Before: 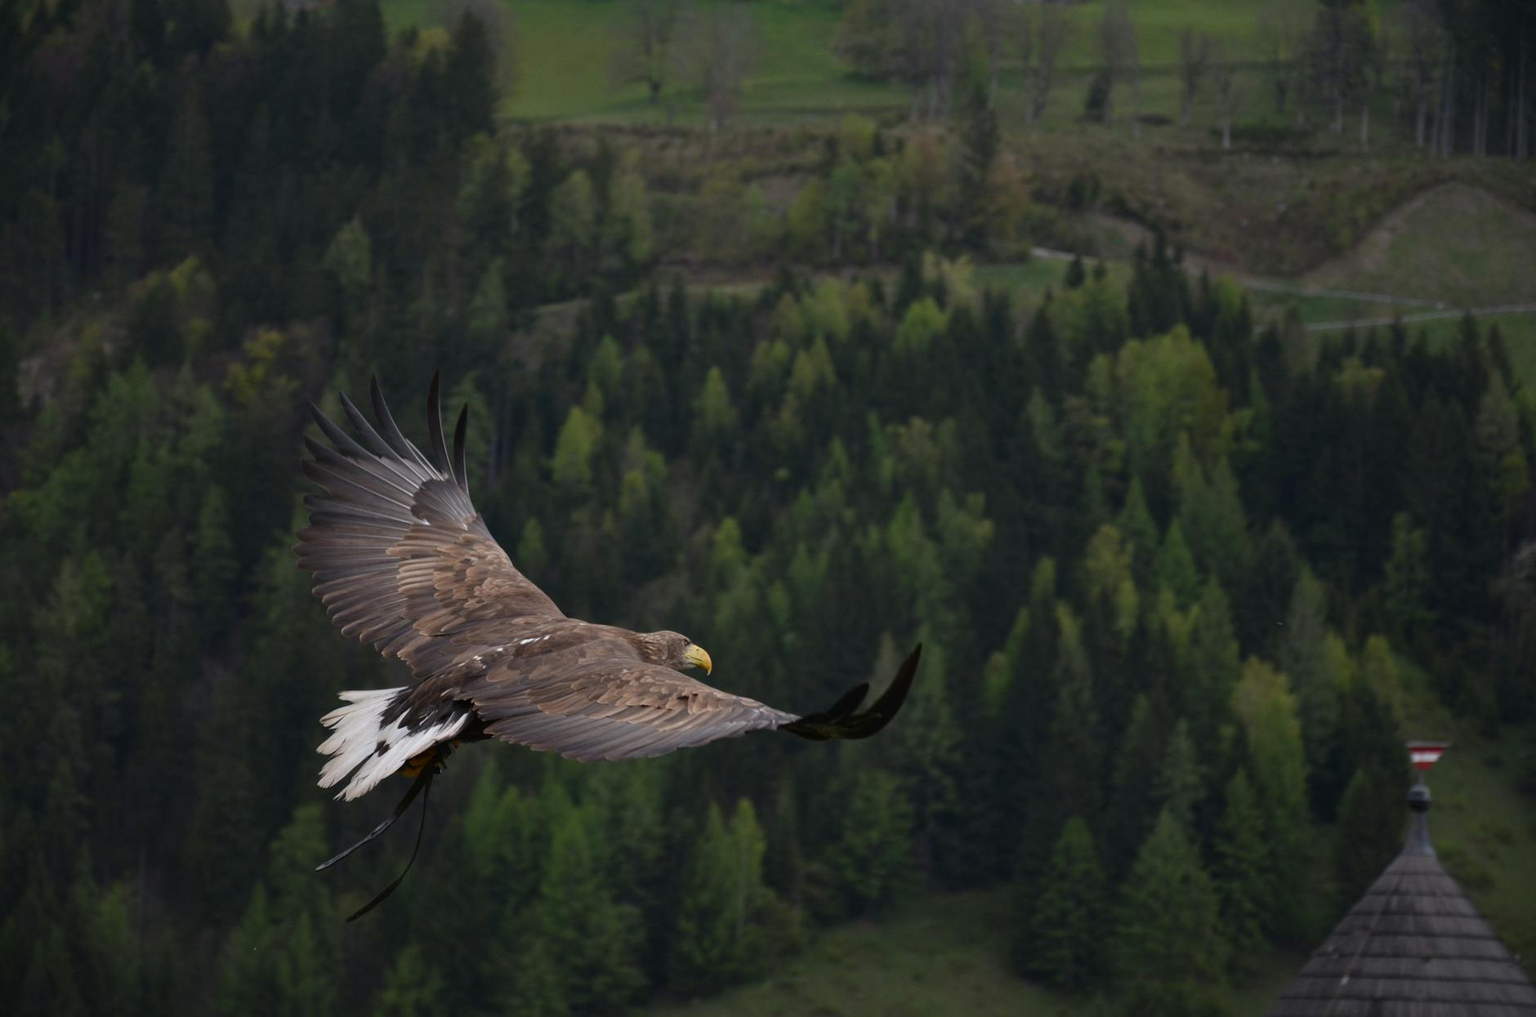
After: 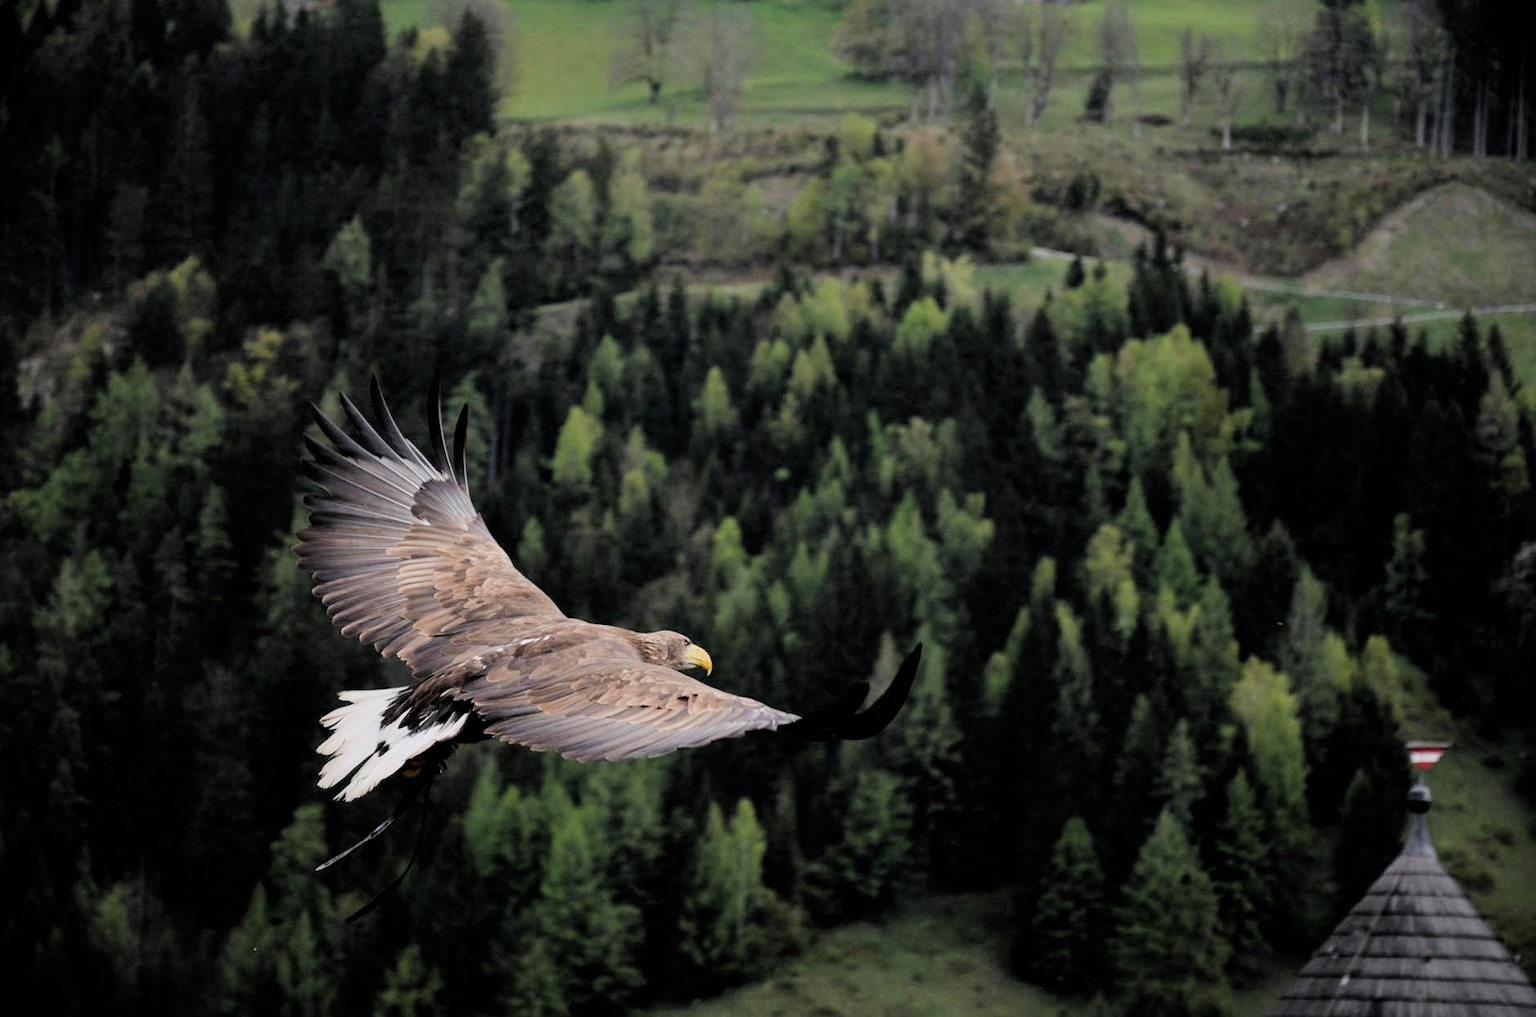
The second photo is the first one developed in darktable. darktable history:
filmic rgb: black relative exposure -3.21 EV, white relative exposure 7.02 EV, hardness 1.46, contrast 1.35
tone equalizer: on, module defaults
exposure: black level correction 0, exposure 1.379 EV, compensate exposure bias true, compensate highlight preservation false
